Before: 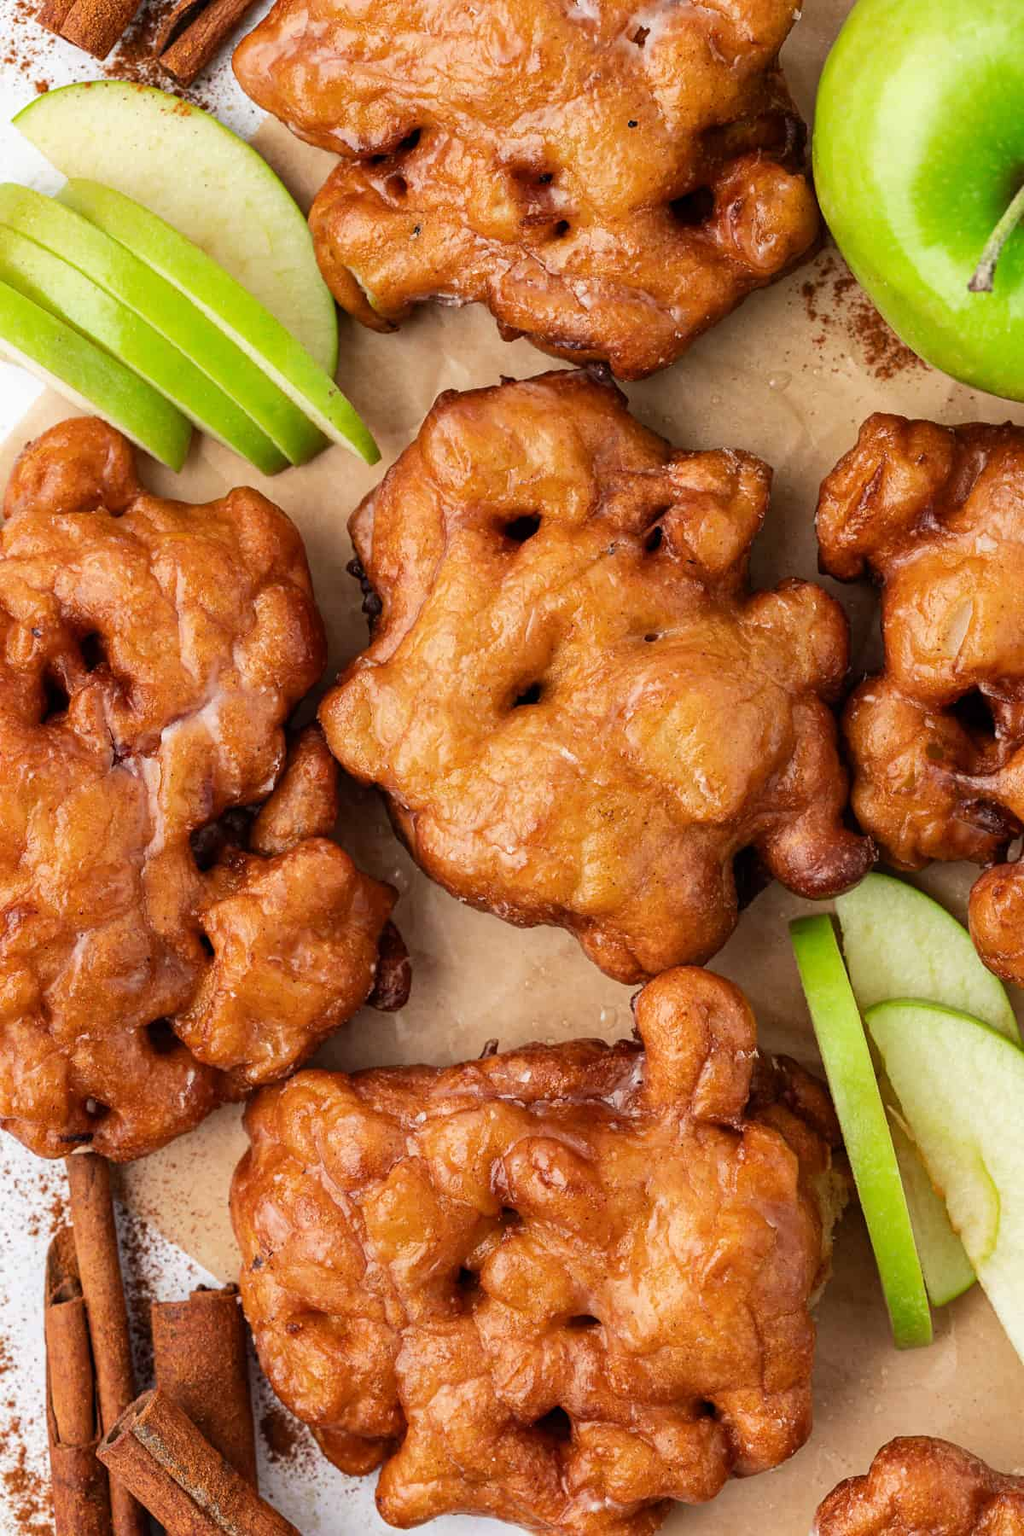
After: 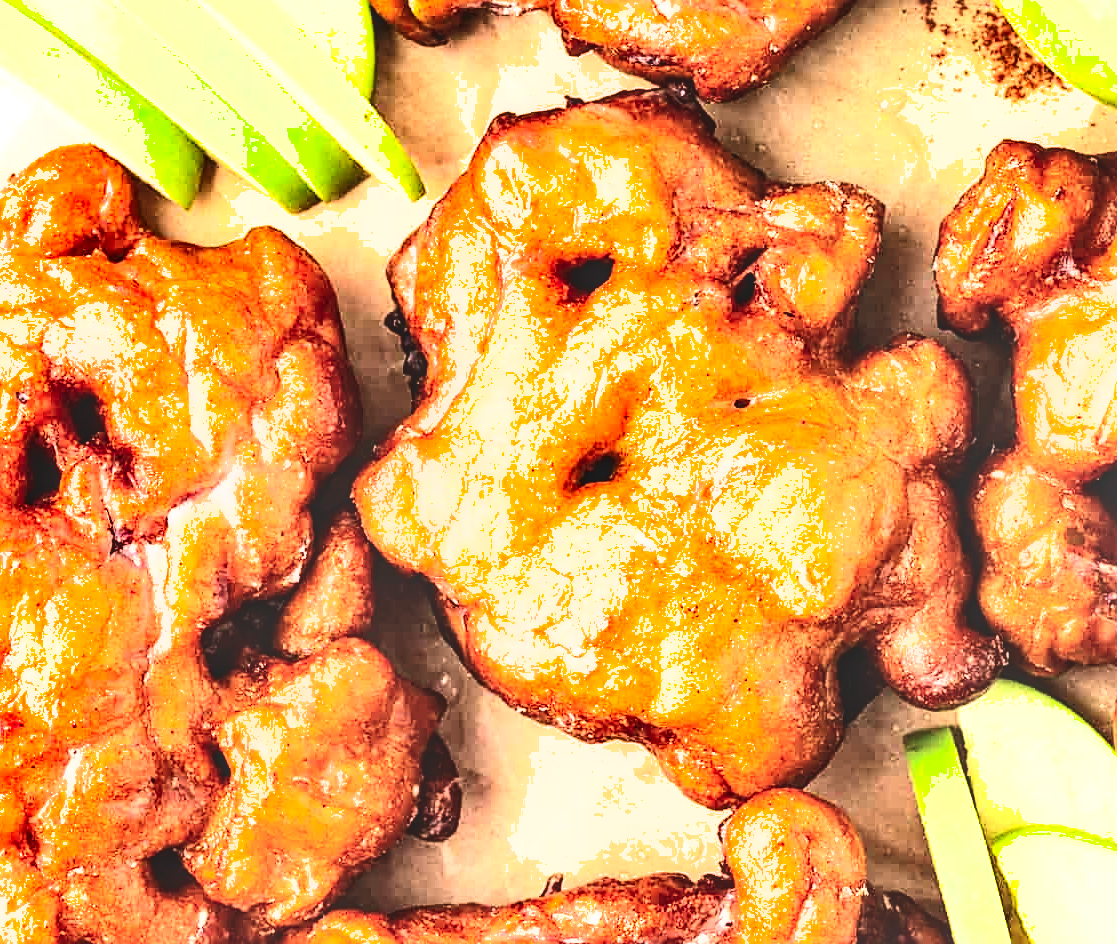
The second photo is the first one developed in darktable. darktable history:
local contrast: on, module defaults
crop: left 1.798%, top 19.13%, right 5.044%, bottom 28.383%
contrast brightness saturation: contrast 0.373, brightness 0.526
color calibration: illuminant same as pipeline (D50), adaptation XYZ, x 0.346, y 0.358, temperature 5014.27 K, gamut compression 0.981
exposure: black level correction -0.024, exposure 1.395 EV, compensate highlight preservation false
color zones: curves: ch0 [(0, 0.613) (0.01, 0.613) (0.245, 0.448) (0.498, 0.529) (0.642, 0.665) (0.879, 0.777) (0.99, 0.613)]; ch1 [(0, 0.035) (0.121, 0.189) (0.259, 0.197) (0.415, 0.061) (0.589, 0.022) (0.732, 0.022) (0.857, 0.026) (0.991, 0.053)], mix -119.98%
sharpen: on, module defaults
shadows and highlights: shadows 30.65, highlights -62.54, soften with gaussian
